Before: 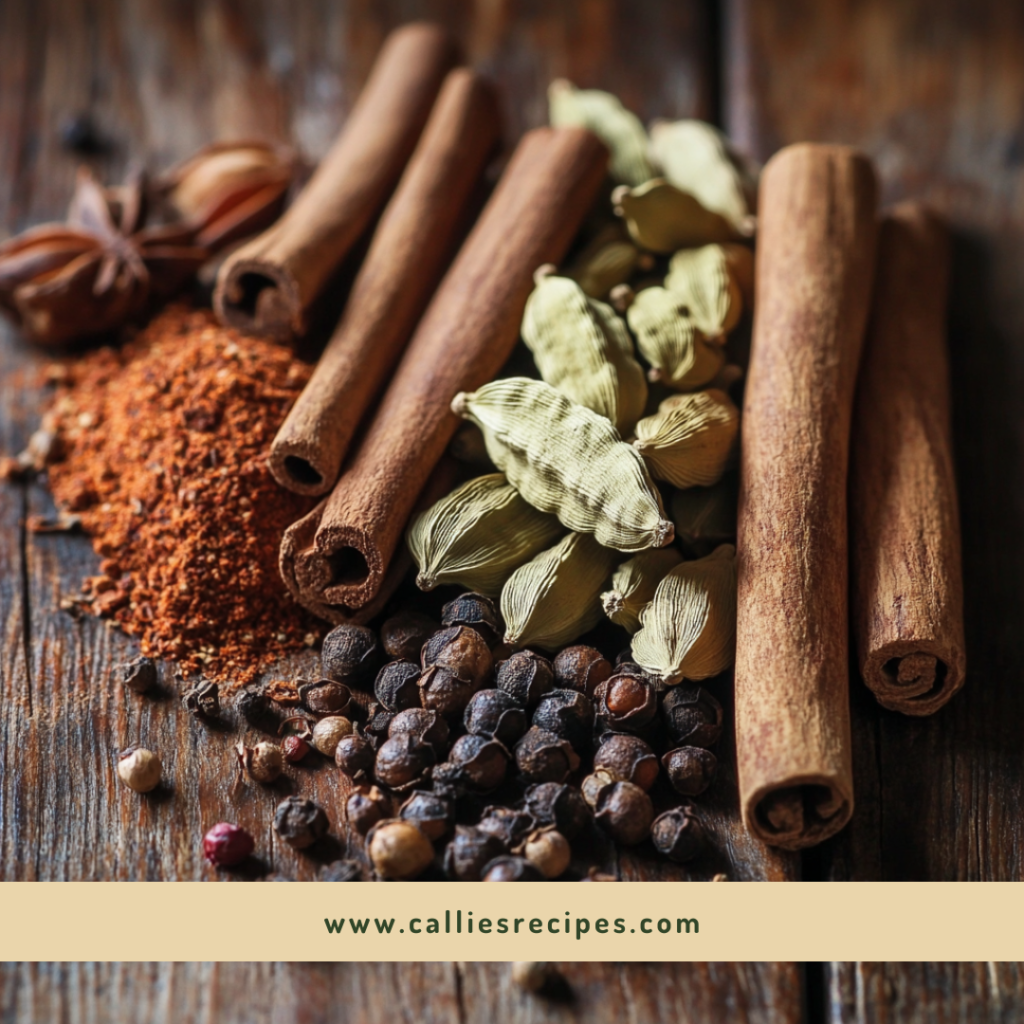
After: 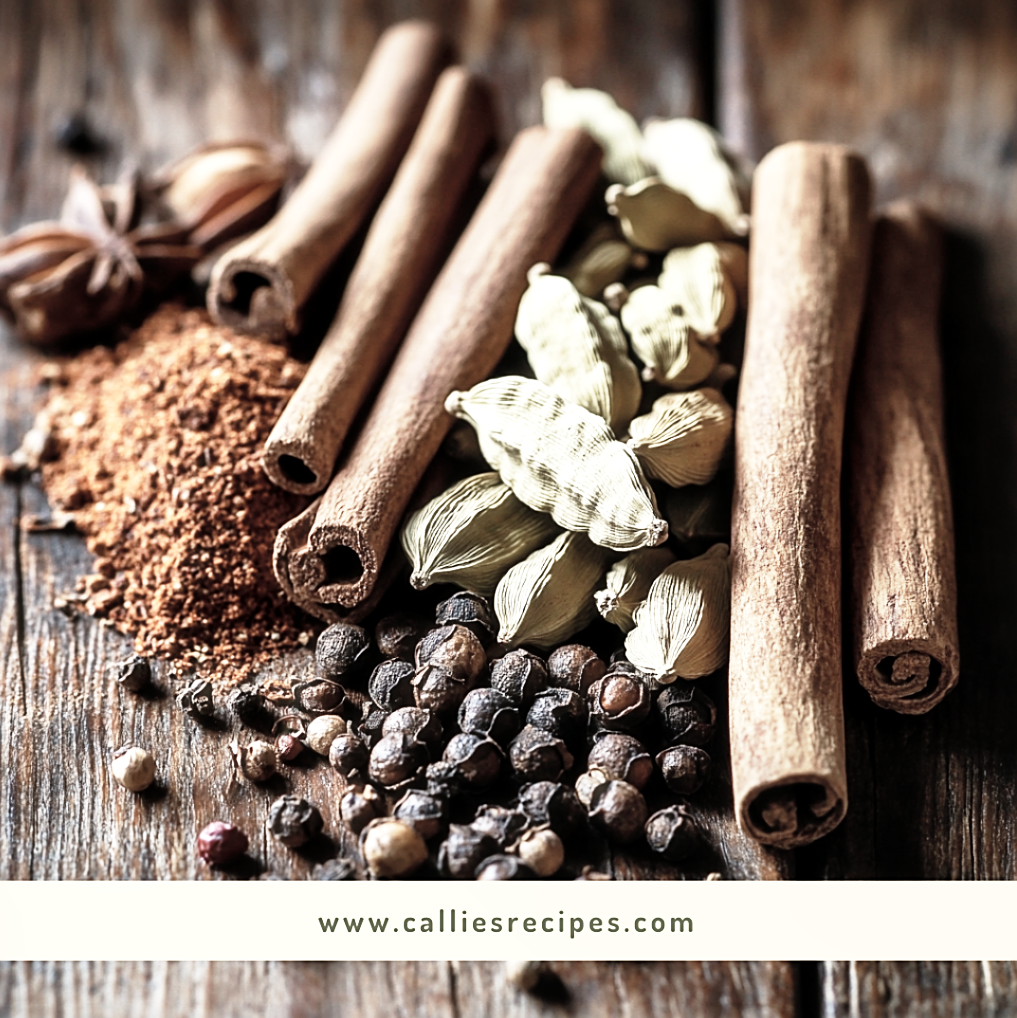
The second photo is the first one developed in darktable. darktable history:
crop and rotate: left 0.657%, top 0.148%, bottom 0.365%
sharpen: on, module defaults
local contrast: mode bilateral grid, contrast 25, coarseness 50, detail 122%, midtone range 0.2
color correction: highlights b* 0.035, saturation 0.504
haze removal: strength -0.062, compatibility mode true, adaptive false
base curve: curves: ch0 [(0, 0) (0.012, 0.01) (0.073, 0.168) (0.31, 0.711) (0.645, 0.957) (1, 1)], preserve colors none
